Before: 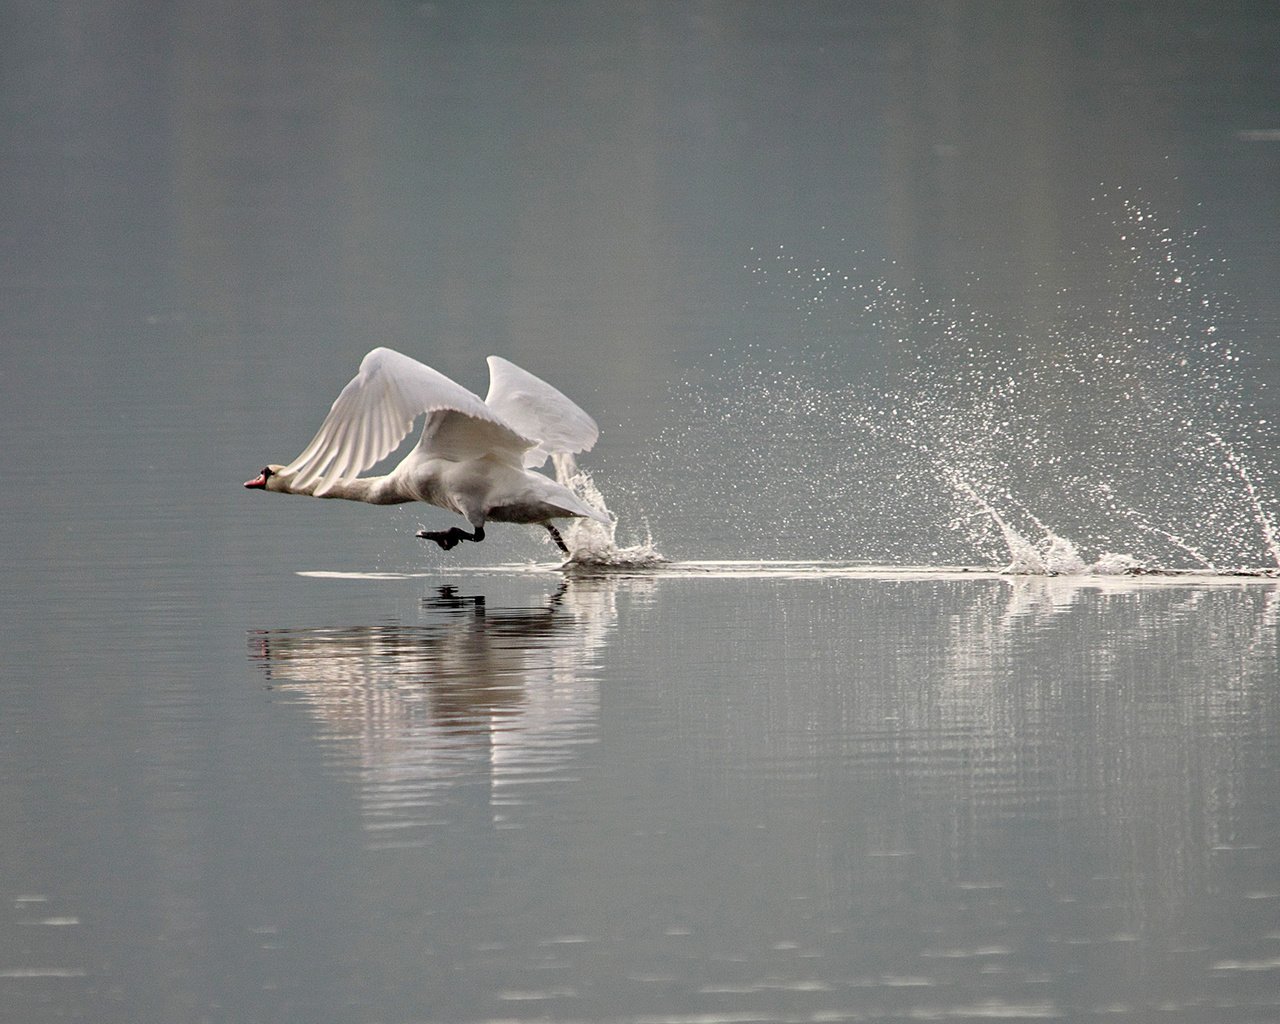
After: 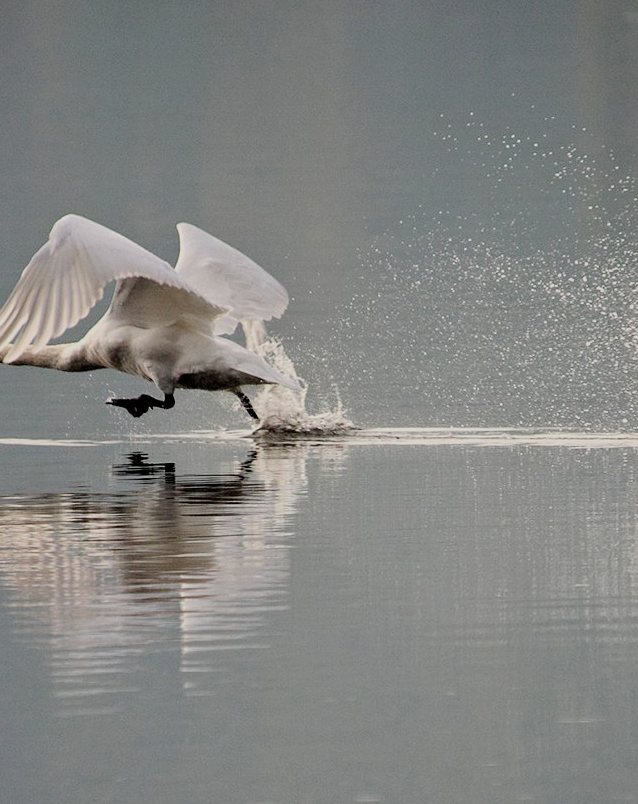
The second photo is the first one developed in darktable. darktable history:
crop and rotate: angle 0.01°, left 24.226%, top 13.054%, right 25.86%, bottom 8.409%
filmic rgb: black relative exposure -7.65 EV, white relative exposure 4.56 EV, hardness 3.61, contrast 1.051, color science v6 (2022)
